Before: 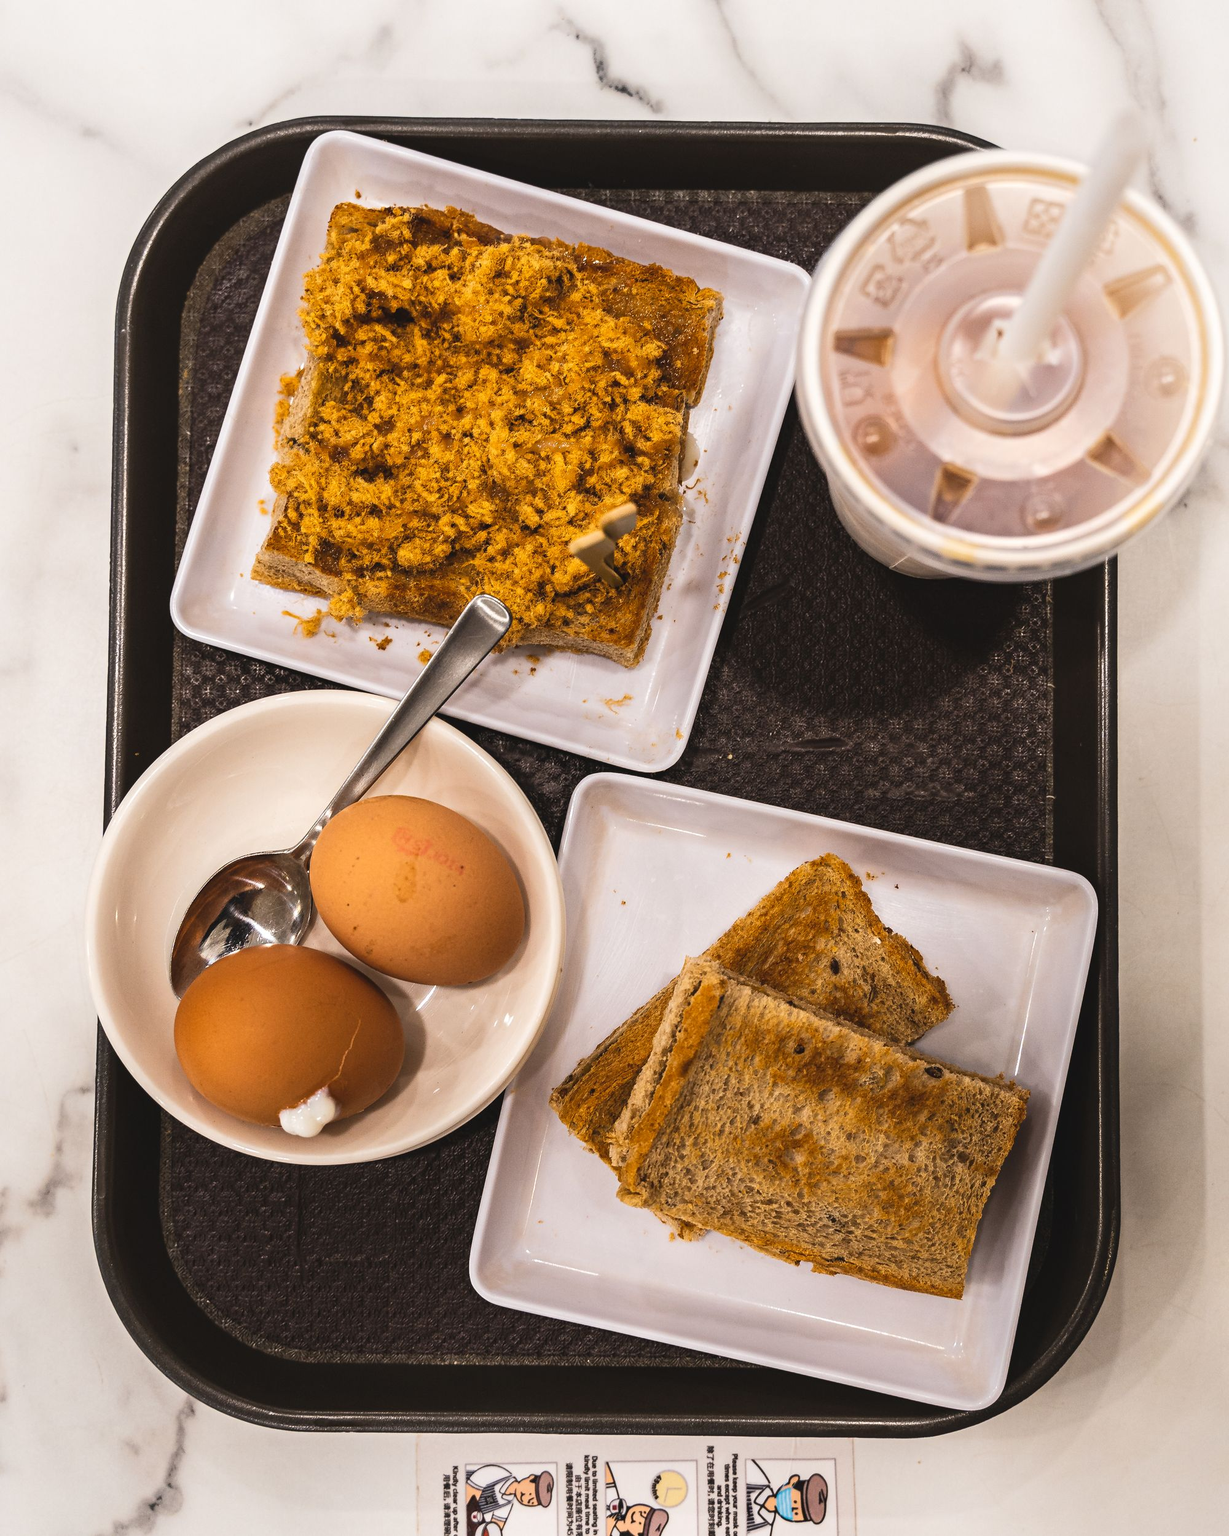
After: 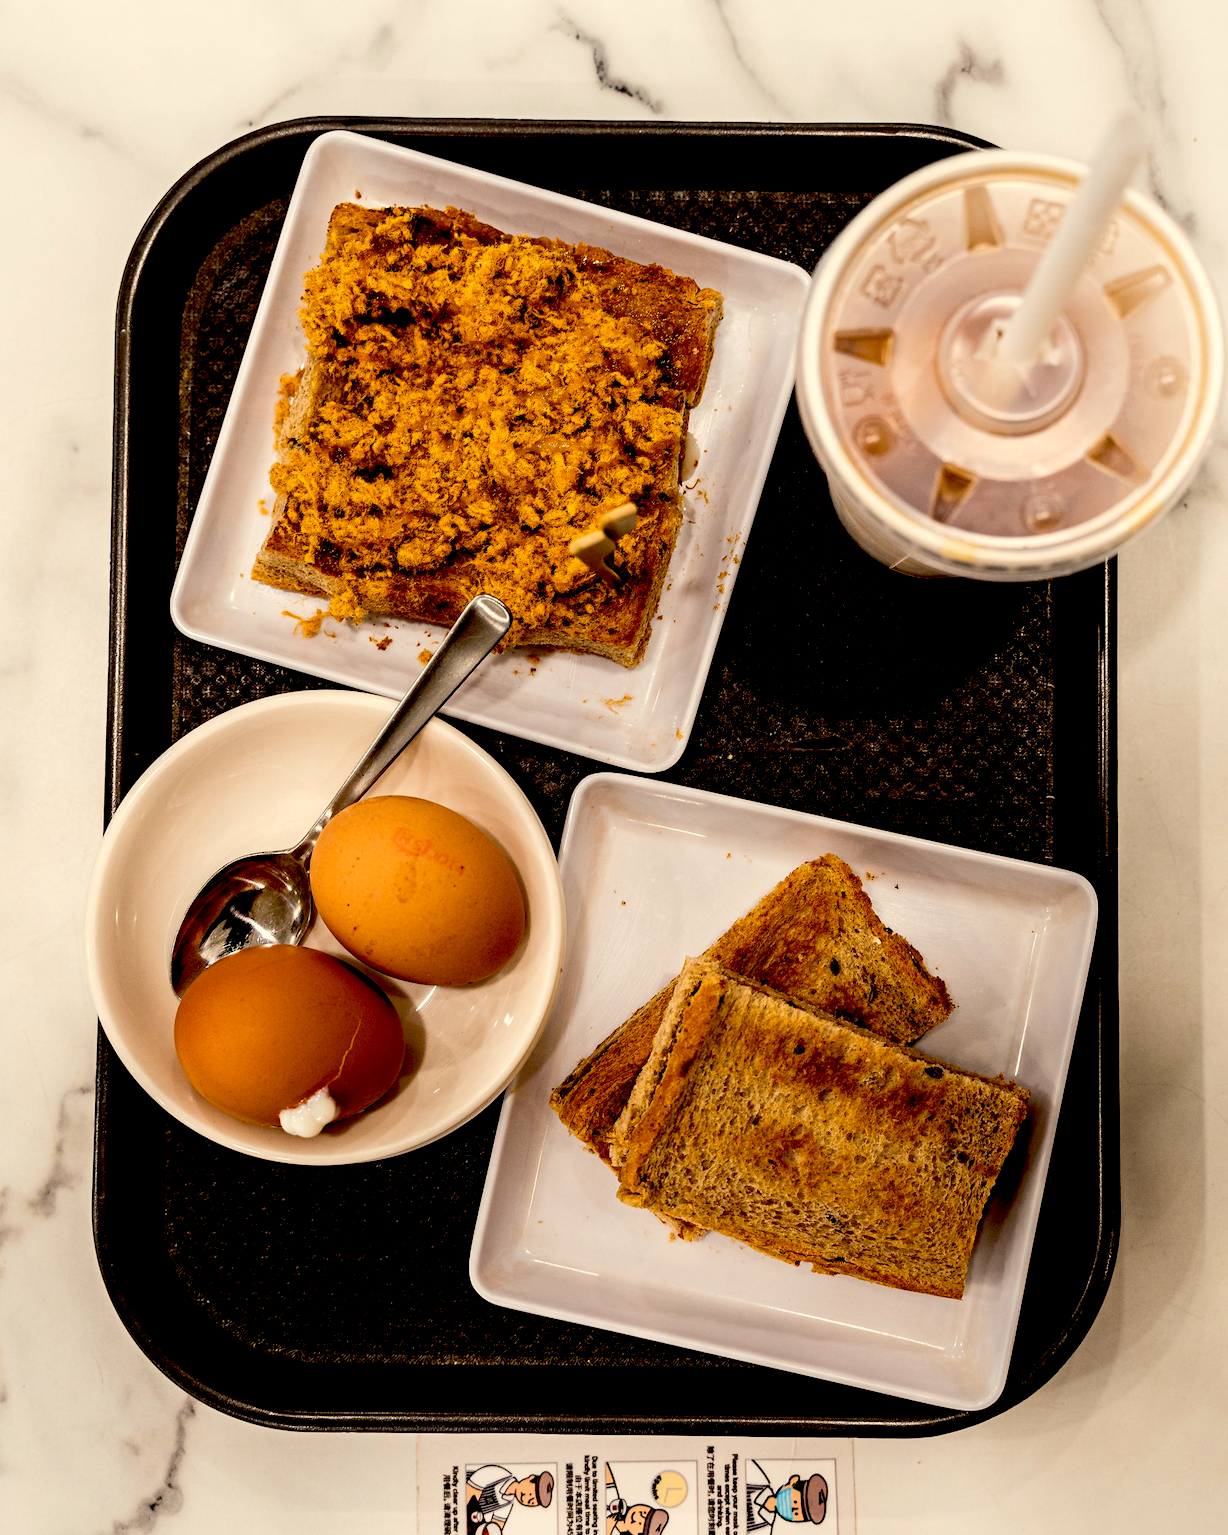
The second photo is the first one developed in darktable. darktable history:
white balance: red 1.029, blue 0.92
exposure: black level correction 0.047, exposure 0.013 EV, compensate highlight preservation false
